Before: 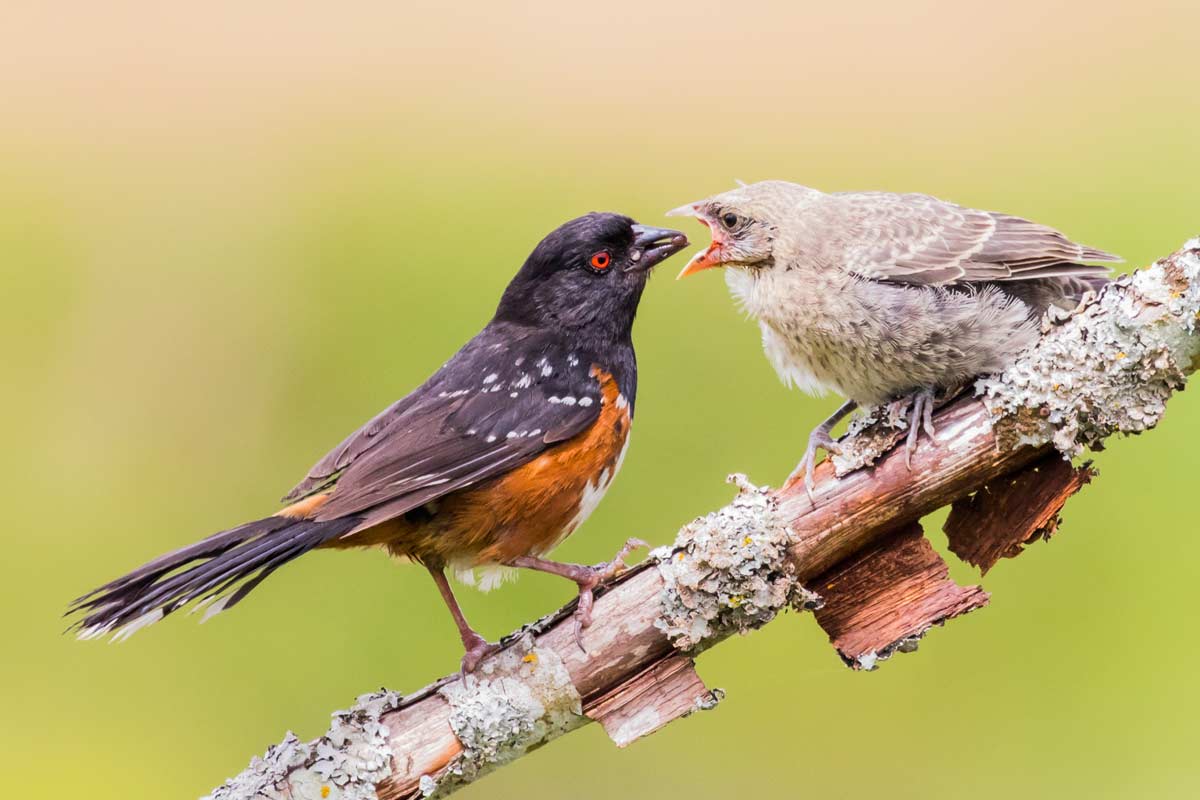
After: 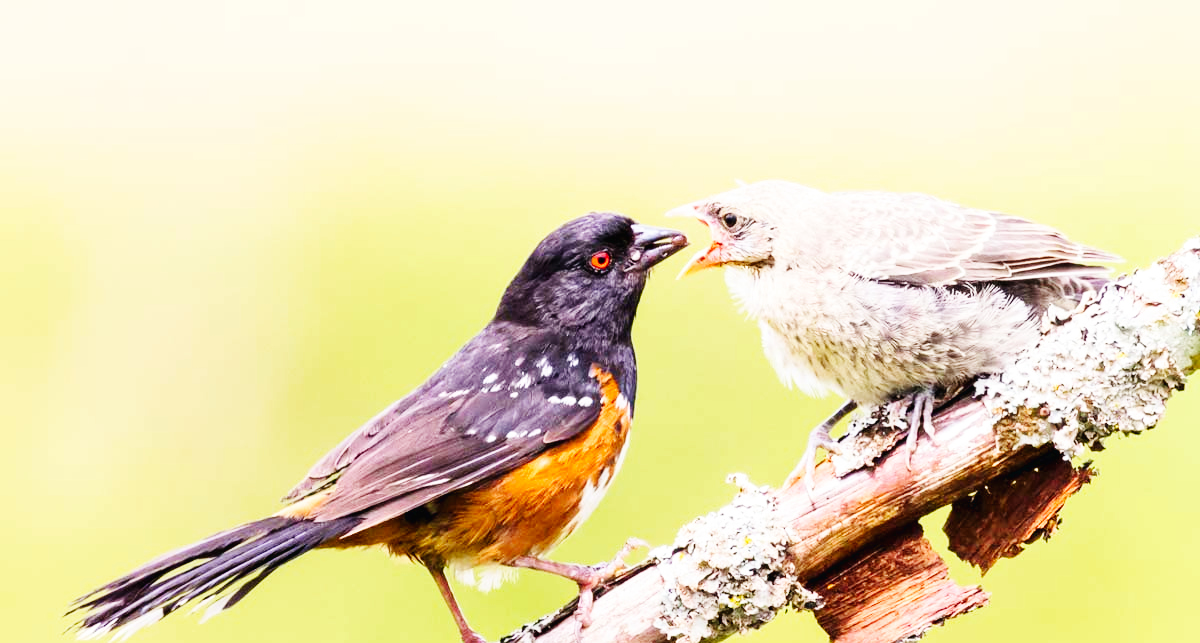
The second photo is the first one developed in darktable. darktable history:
crop: bottom 19.622%
base curve: curves: ch0 [(0, 0.003) (0.001, 0.002) (0.006, 0.004) (0.02, 0.022) (0.048, 0.086) (0.094, 0.234) (0.162, 0.431) (0.258, 0.629) (0.385, 0.8) (0.548, 0.918) (0.751, 0.988) (1, 1)], exposure shift 0.01, preserve colors none
